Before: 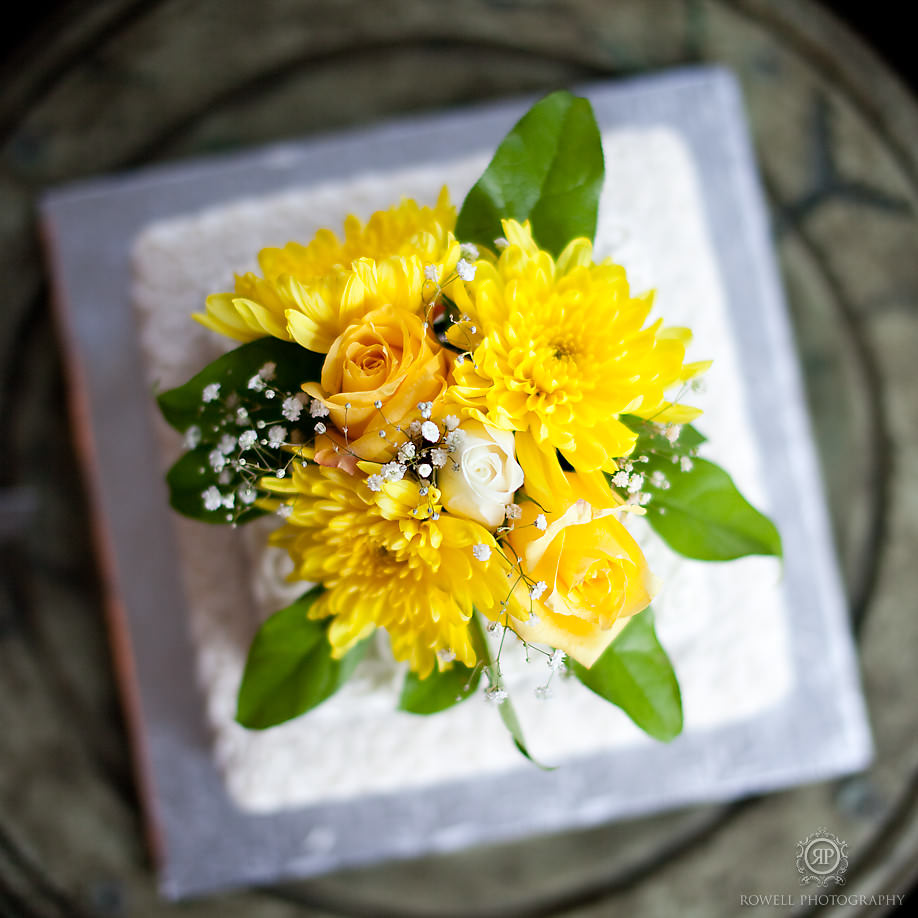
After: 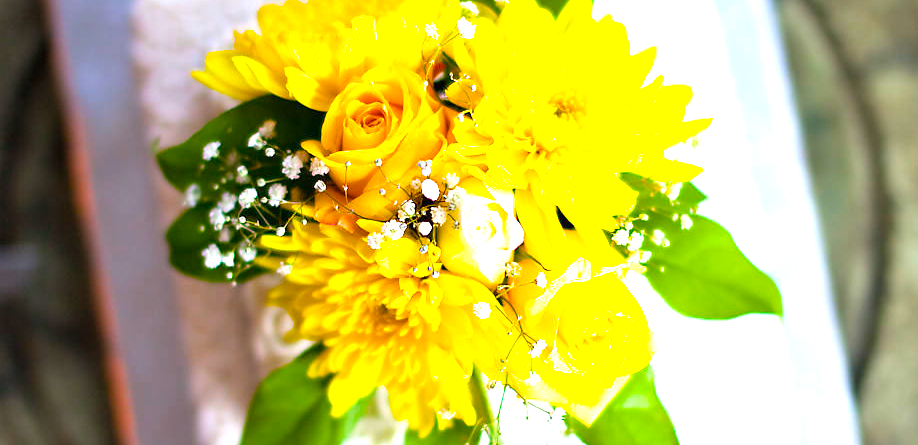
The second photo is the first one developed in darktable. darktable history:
color balance rgb: power › luminance 3.32%, power › hue 233.01°, perceptual saturation grading › global saturation 60.037%, perceptual saturation grading › highlights 20.952%, perceptual saturation grading › shadows -49.377%, global vibrance 20%
exposure: black level correction 0, exposure 0.952 EV, compensate highlight preservation false
crop and rotate: top 26.383%, bottom 25.109%
